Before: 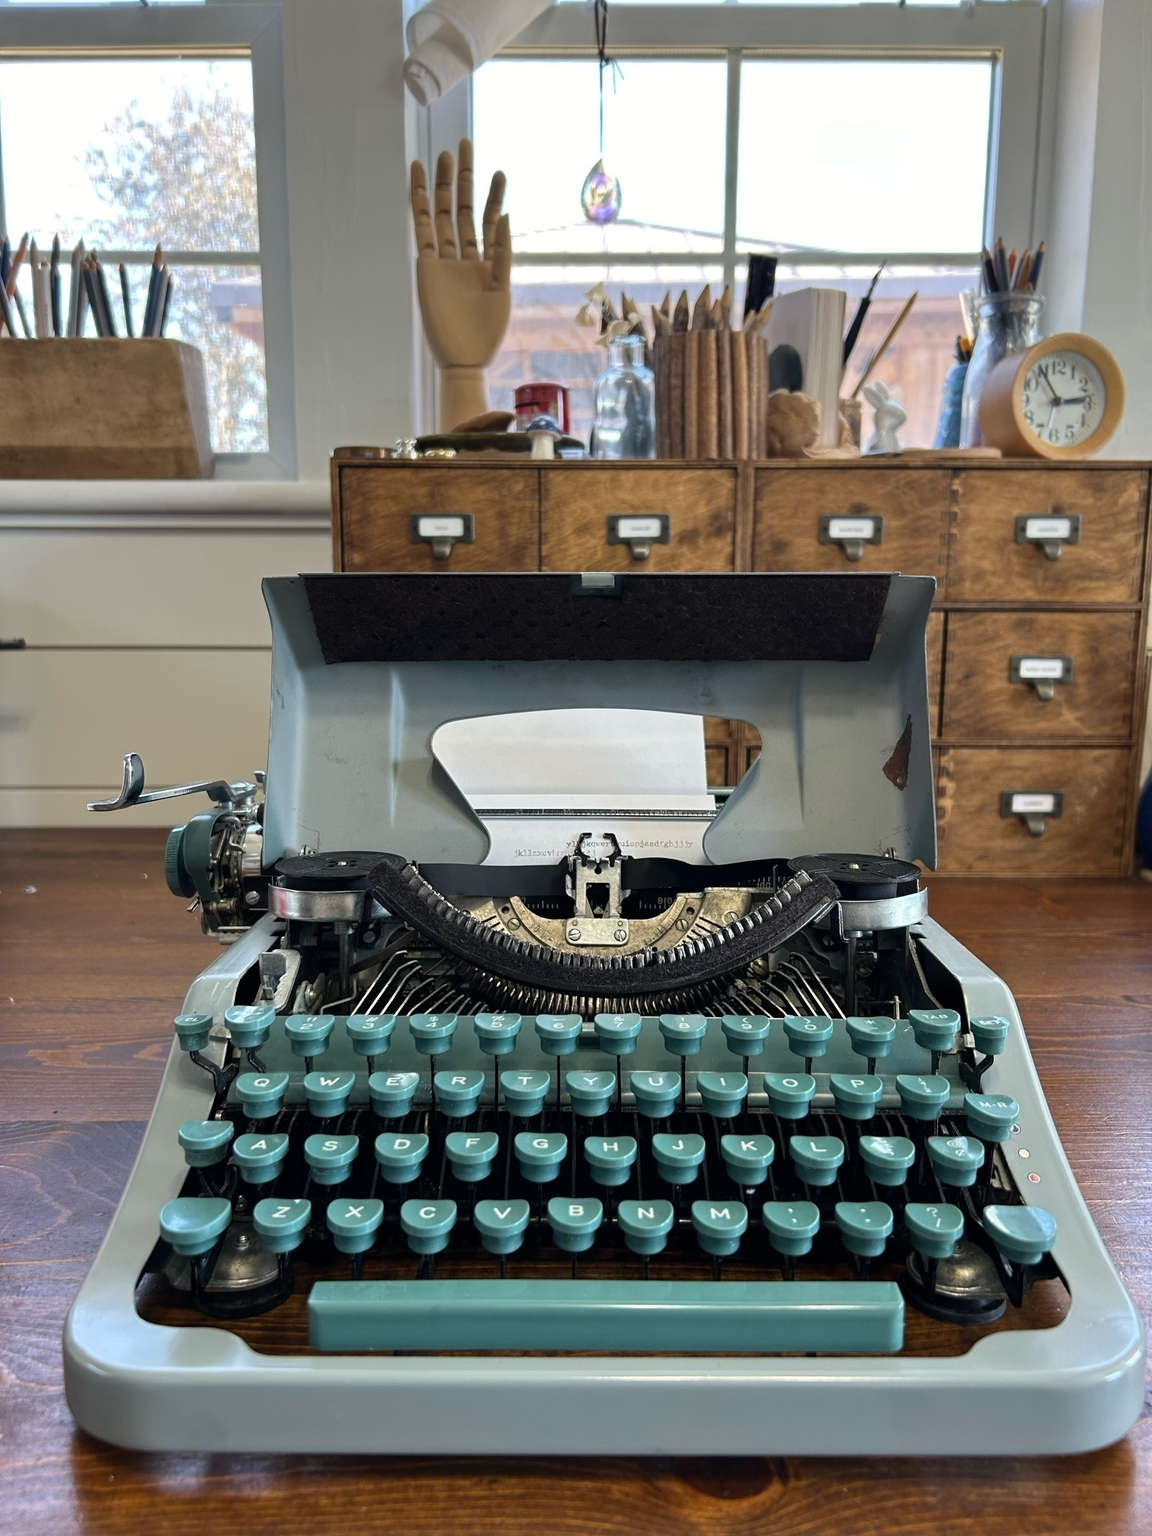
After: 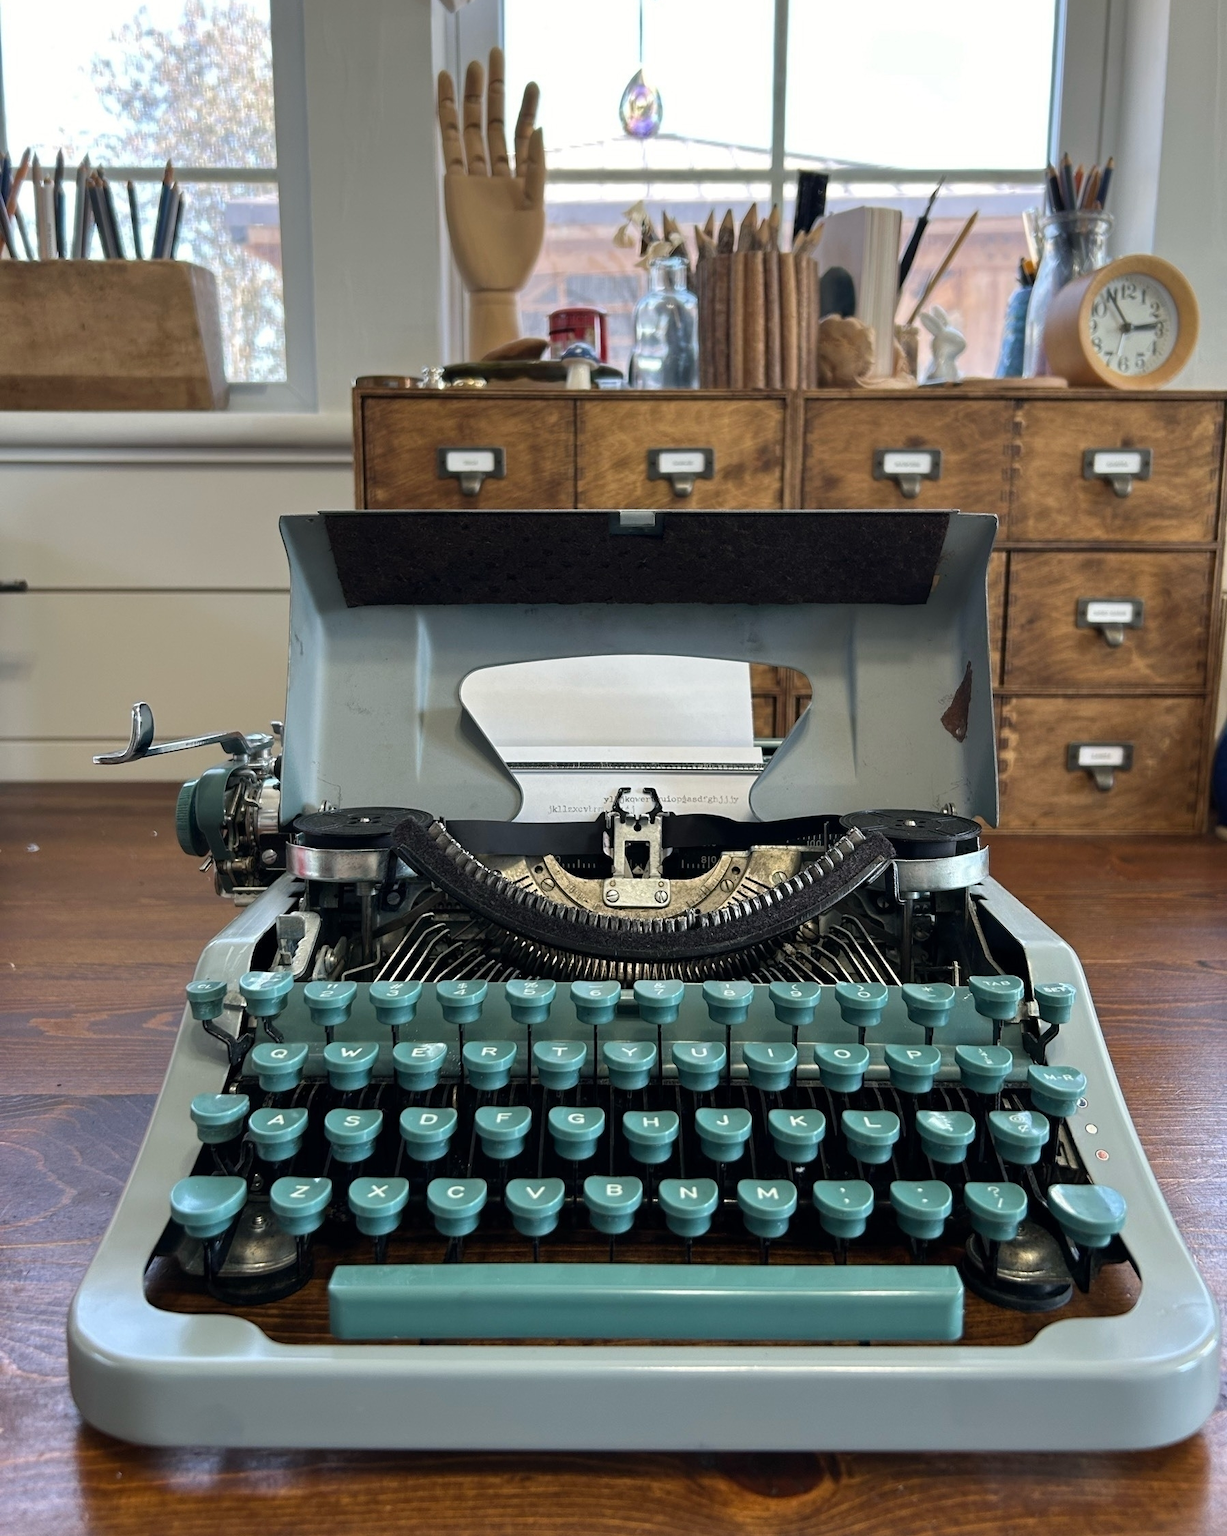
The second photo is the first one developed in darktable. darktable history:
crop and rotate: top 6.144%
